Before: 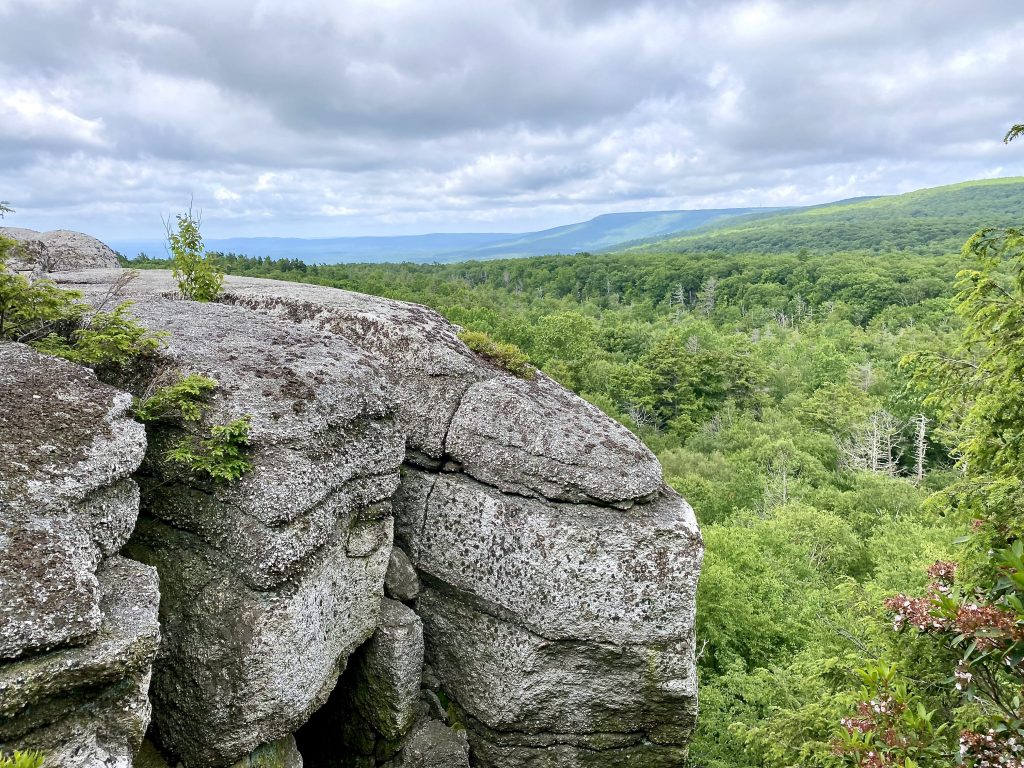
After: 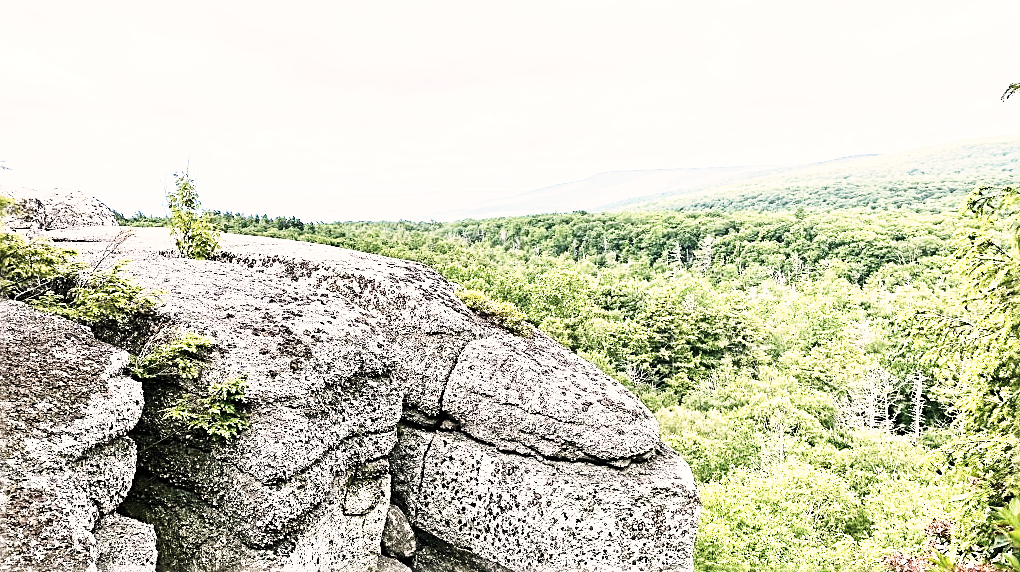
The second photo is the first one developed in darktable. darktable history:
tone equalizer: -8 EV -0.772 EV, -7 EV -0.699 EV, -6 EV -0.594 EV, -5 EV -0.417 EV, -3 EV 0.403 EV, -2 EV 0.6 EV, -1 EV 0.676 EV, +0 EV 0.738 EV, edges refinement/feathering 500, mask exposure compensation -1.57 EV, preserve details no
exposure: compensate exposure bias true, compensate highlight preservation false
crop: left 0.353%, top 5.53%, bottom 19.932%
sharpen: radius 2.561, amount 0.648
base curve: curves: ch0 [(0, 0) (0.026, 0.03) (0.109, 0.232) (0.351, 0.748) (0.669, 0.968) (1, 1)], preserve colors none
color correction: highlights a* 5.53, highlights b* 5.26, saturation 0.656
contrast brightness saturation: contrast 0.072, brightness 0.077, saturation 0.181
